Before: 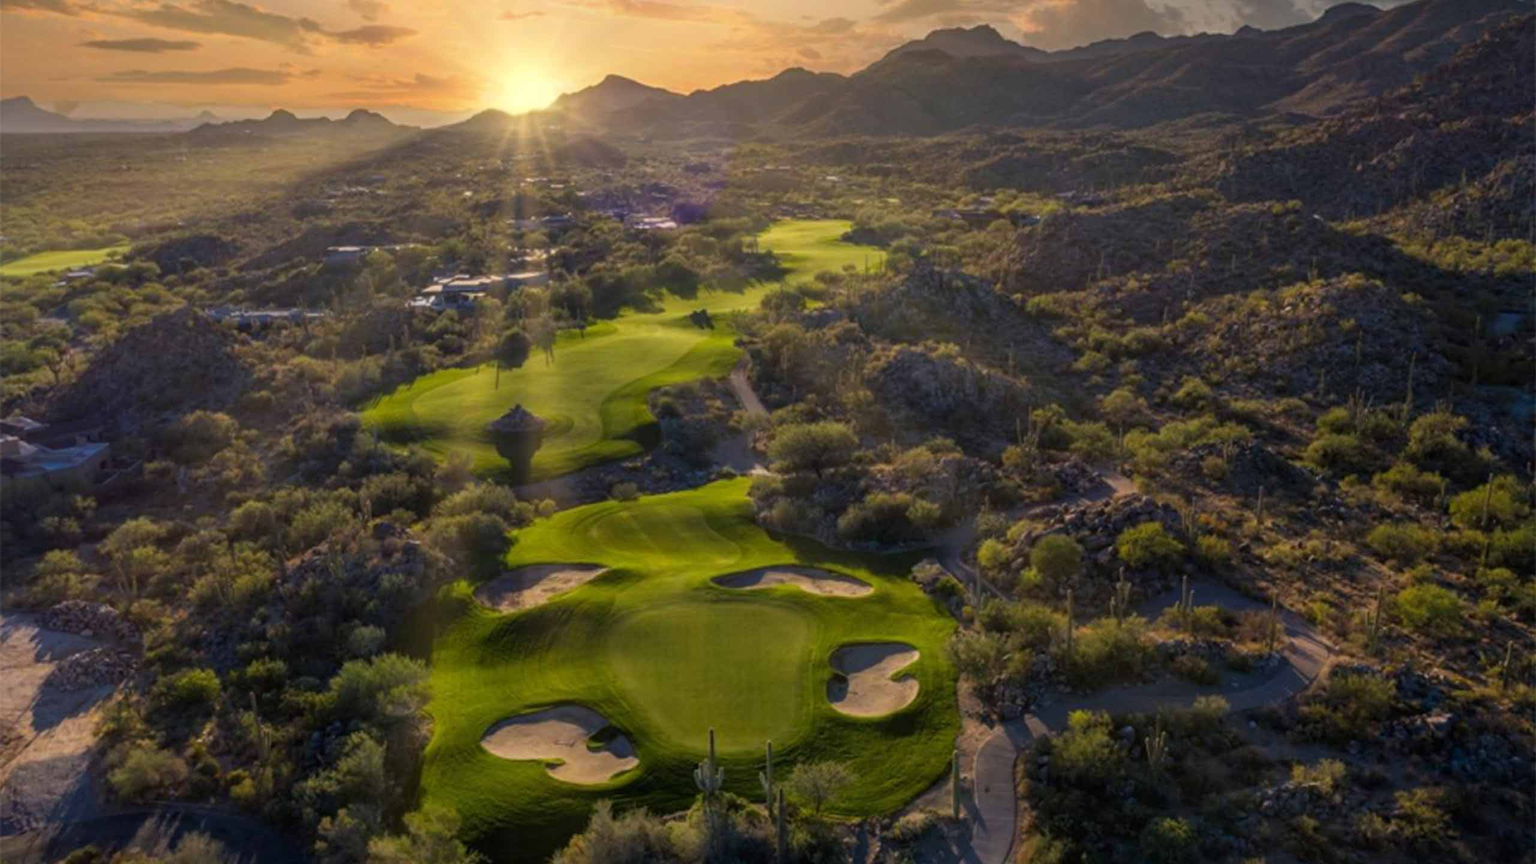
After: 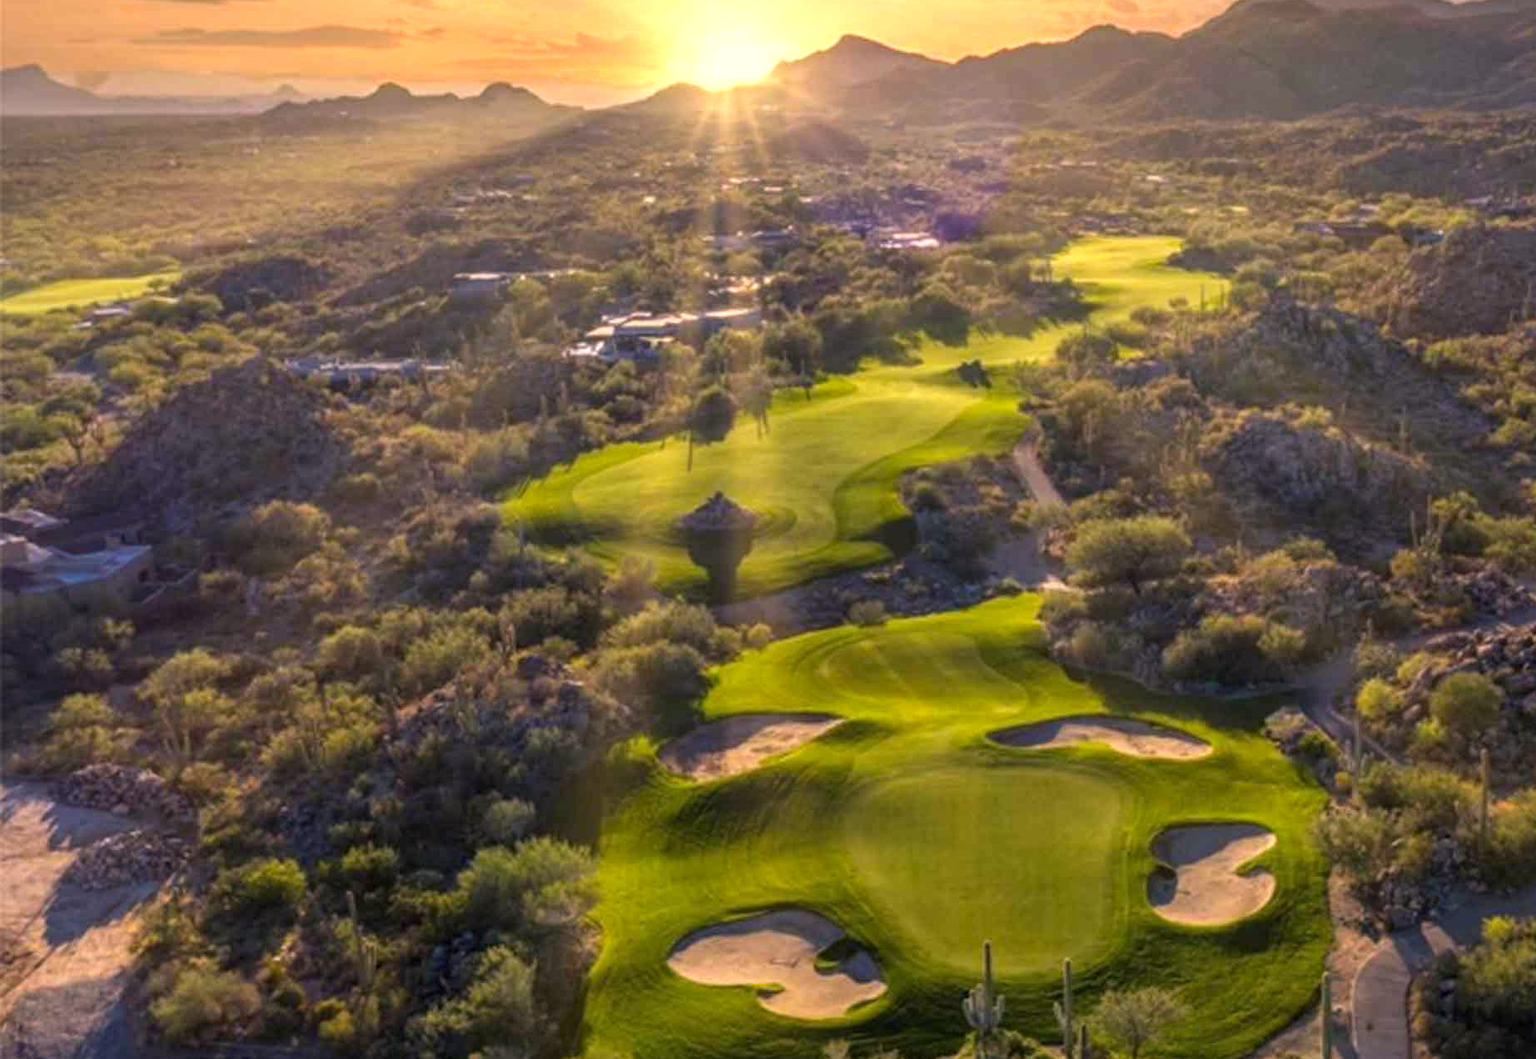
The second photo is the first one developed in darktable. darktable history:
crop: top 5.792%, right 27.895%, bottom 5.771%
local contrast: detail 109%
exposure: exposure 0.741 EV, compensate exposure bias true, compensate highlight preservation false
color correction: highlights a* 6.81, highlights b* 4.08
